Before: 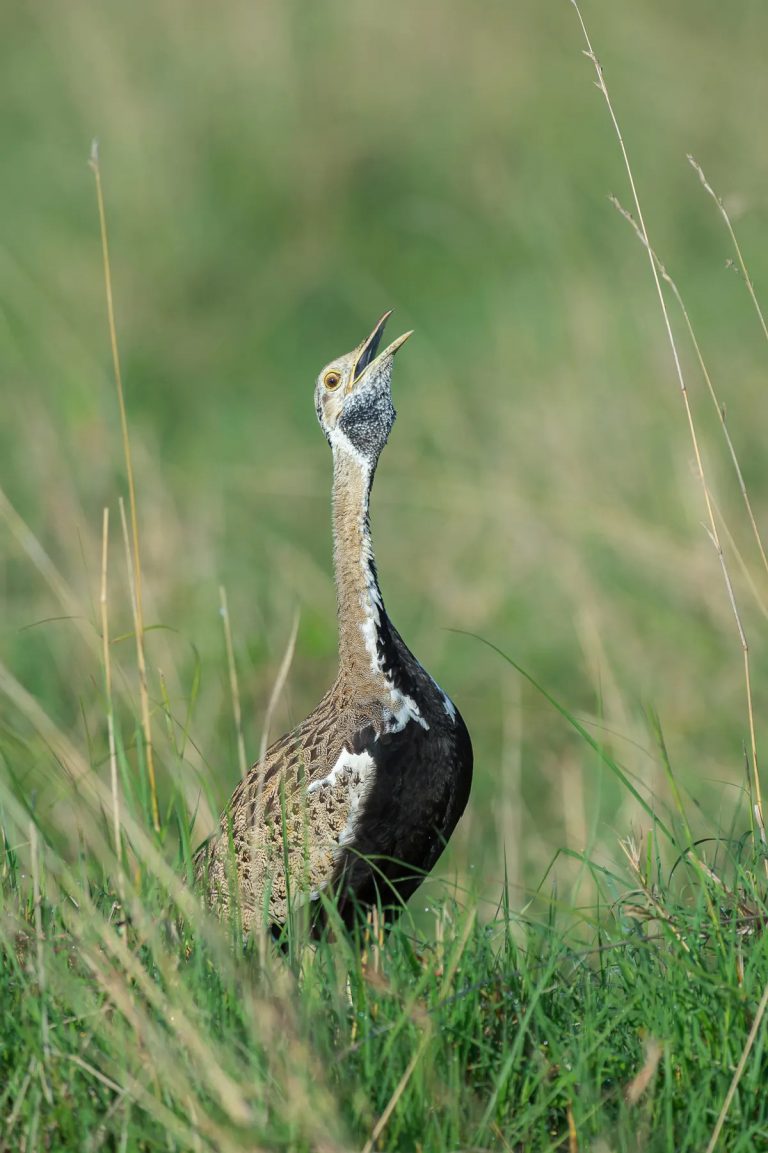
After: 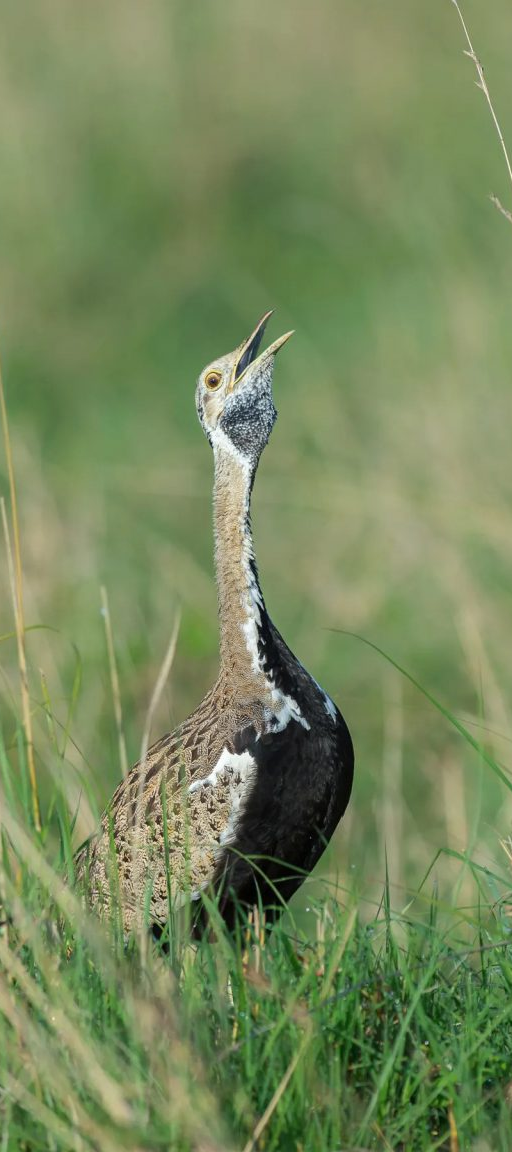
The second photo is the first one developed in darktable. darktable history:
crop and rotate: left 15.517%, right 17.806%
